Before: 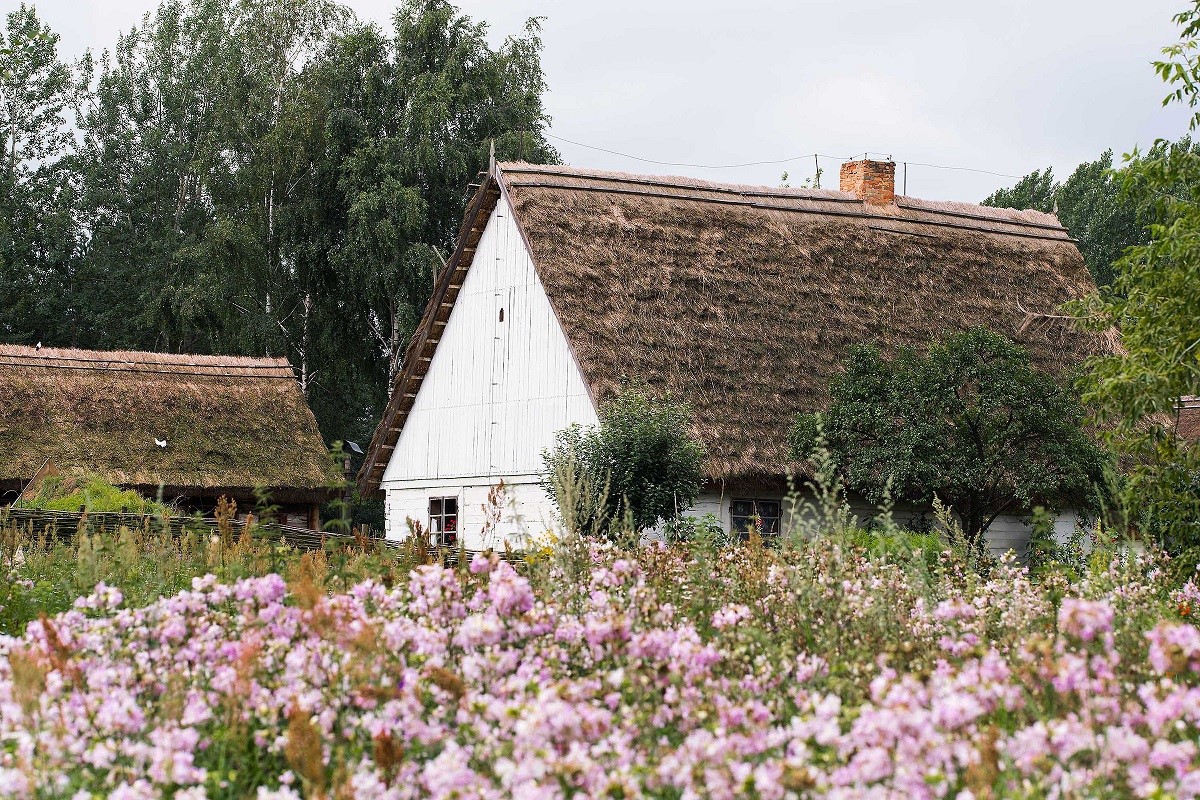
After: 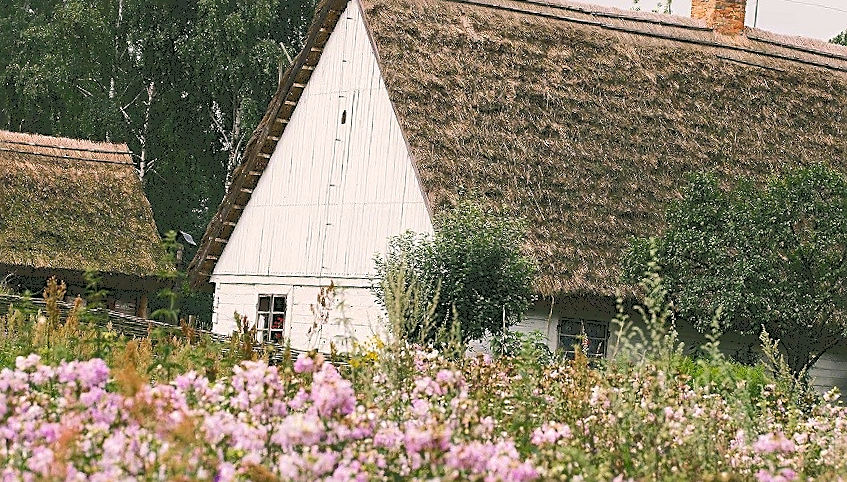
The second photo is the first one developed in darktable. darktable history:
color correction: highlights a* 4.18, highlights b* 4.96, shadows a* -7.27, shadows b* 4.53
tone curve: curves: ch0 [(0, 0) (0.003, 0.211) (0.011, 0.211) (0.025, 0.215) (0.044, 0.218) (0.069, 0.224) (0.1, 0.227) (0.136, 0.233) (0.177, 0.247) (0.224, 0.275) (0.277, 0.309) (0.335, 0.366) (0.399, 0.438) (0.468, 0.515) (0.543, 0.586) (0.623, 0.658) (0.709, 0.735) (0.801, 0.821) (0.898, 0.889) (1, 1)], color space Lab, independent channels
sharpen: on, module defaults
crop and rotate: angle -4.16°, left 9.809%, top 21.123%, right 12.052%, bottom 12.112%
